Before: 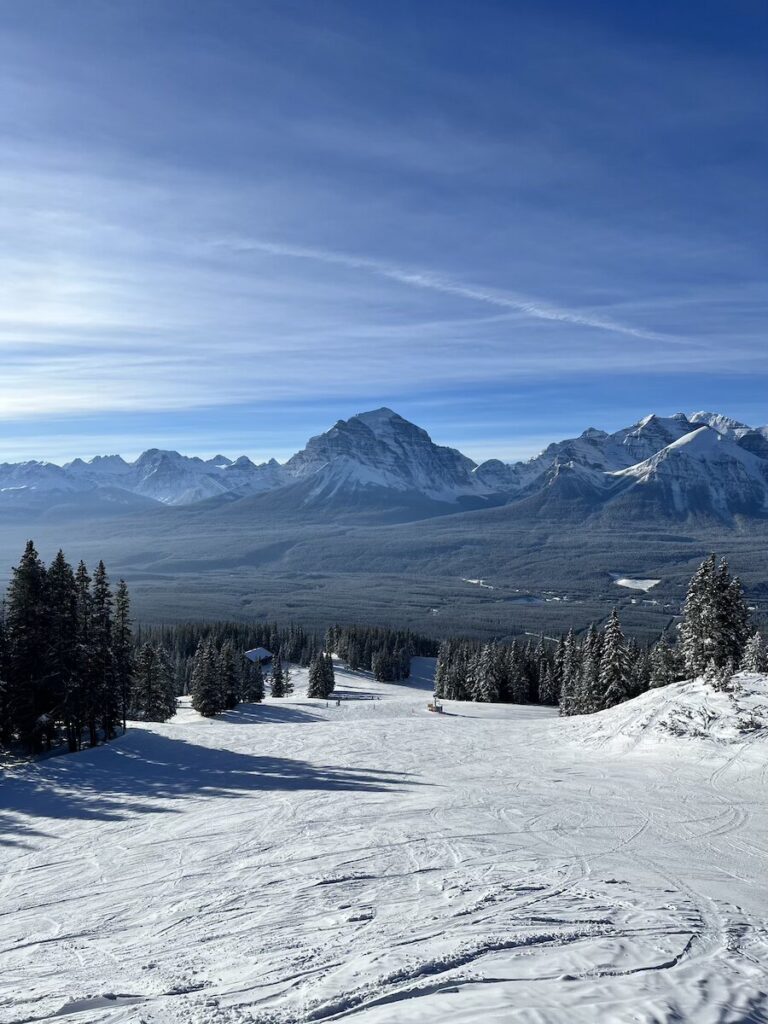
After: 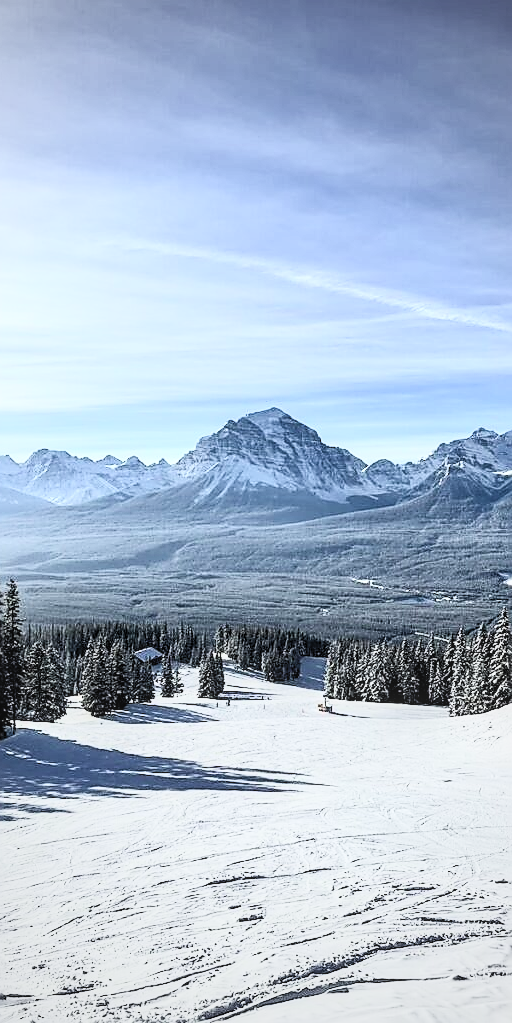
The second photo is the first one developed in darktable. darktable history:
vignetting: fall-off start 64.65%, brightness -0.163, width/height ratio 0.881
tone equalizer: -7 EV 0.181 EV, -6 EV 0.091 EV, -5 EV 0.06 EV, -4 EV 0.033 EV, -2 EV -0.028 EV, -1 EV -0.056 EV, +0 EV -0.077 EV, smoothing 1
local contrast: on, module defaults
filmic rgb: black relative exposure -7.65 EV, white relative exposure 4.56 EV, hardness 3.61
crop and rotate: left 14.435%, right 18.826%
sharpen: radius 1.383, amount 1.25, threshold 0.712
contrast brightness saturation: contrast 0.448, brightness 0.545, saturation -0.182
exposure: black level correction 0.001, exposure 0.498 EV, compensate exposure bias true, compensate highlight preservation false
